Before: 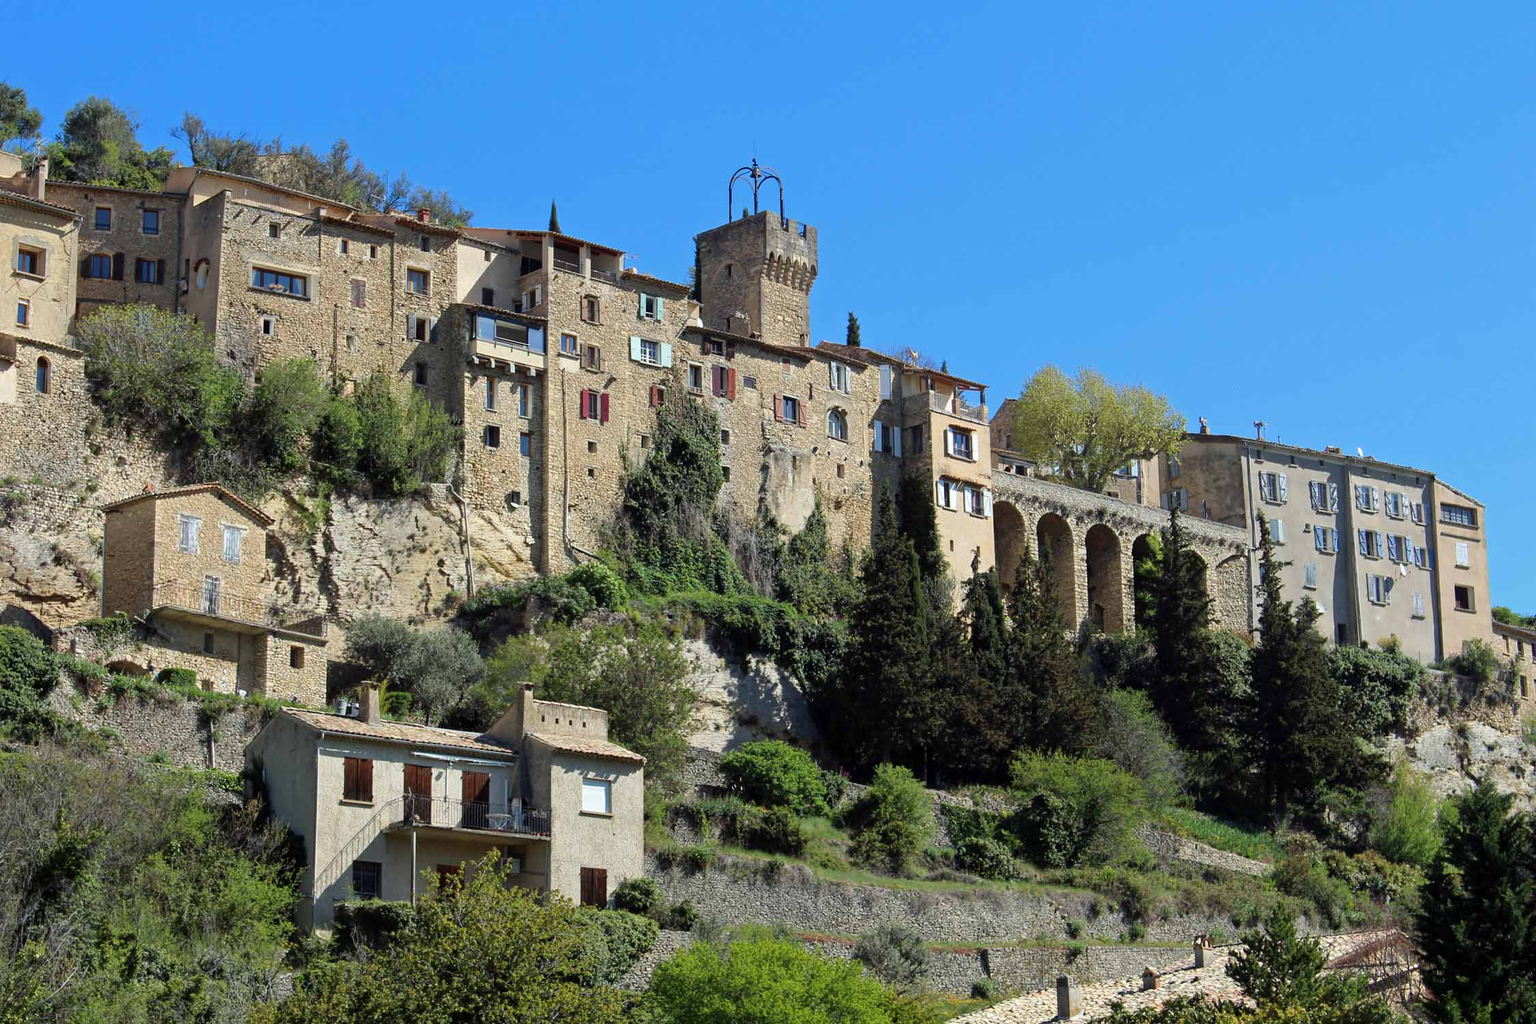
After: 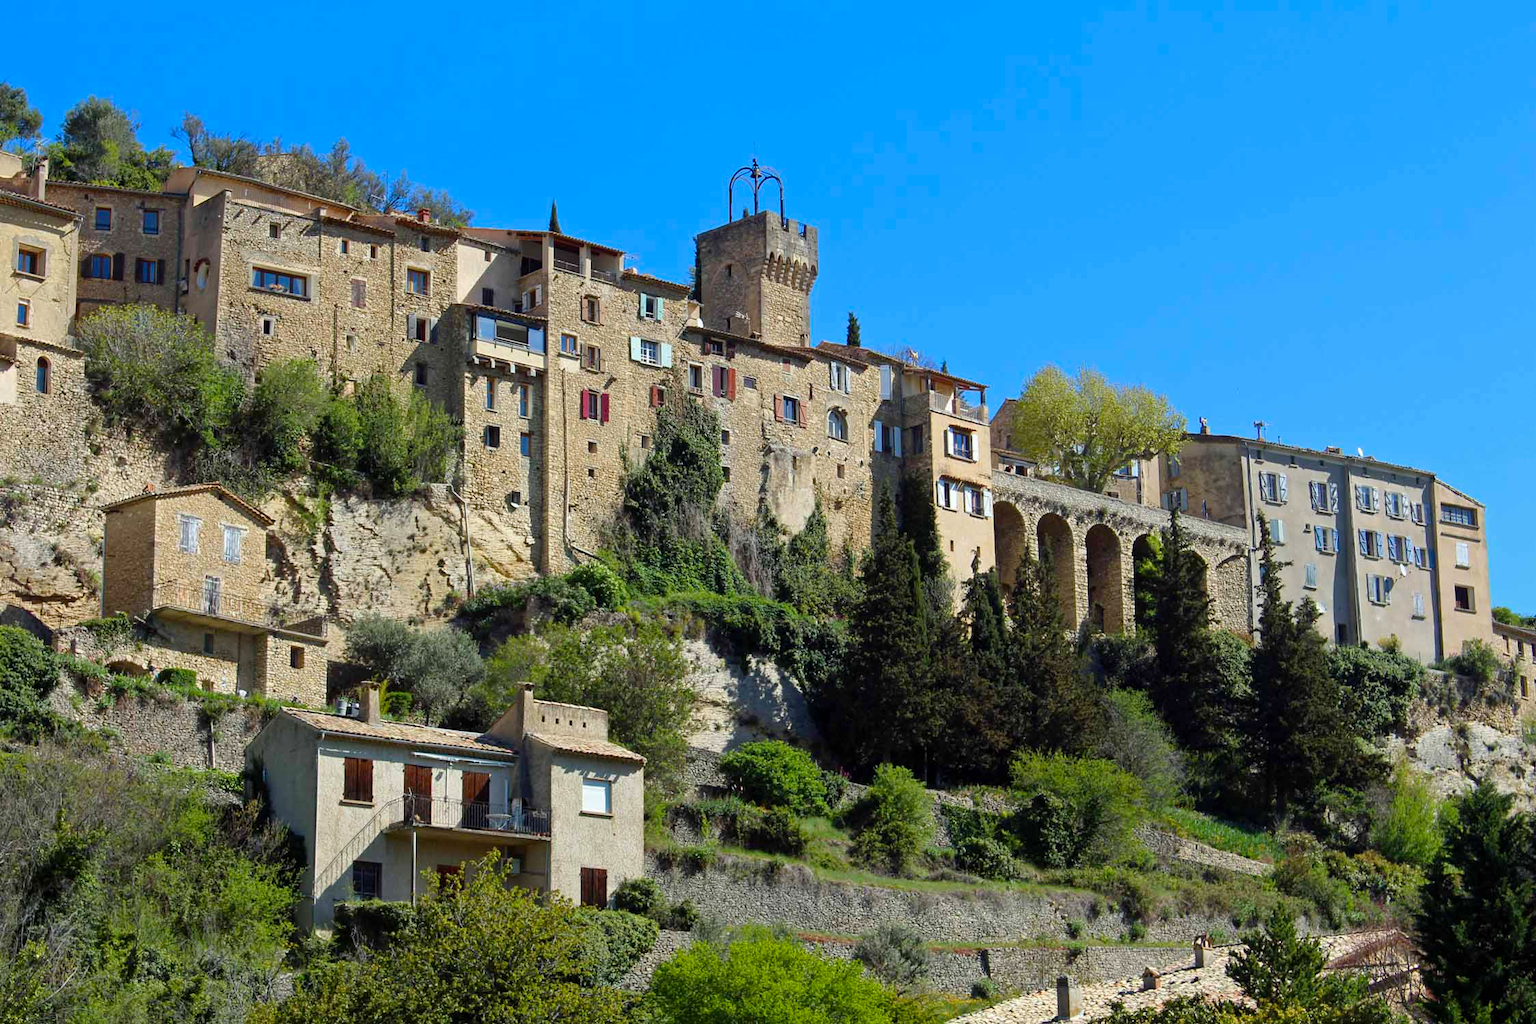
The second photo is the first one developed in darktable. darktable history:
color balance rgb: linear chroma grading › shadows -8.353%, linear chroma grading › global chroma 9.76%, perceptual saturation grading › global saturation 15.646%, perceptual saturation grading › highlights -19.602%, perceptual saturation grading › shadows 19.349%, global vibrance 14.585%
